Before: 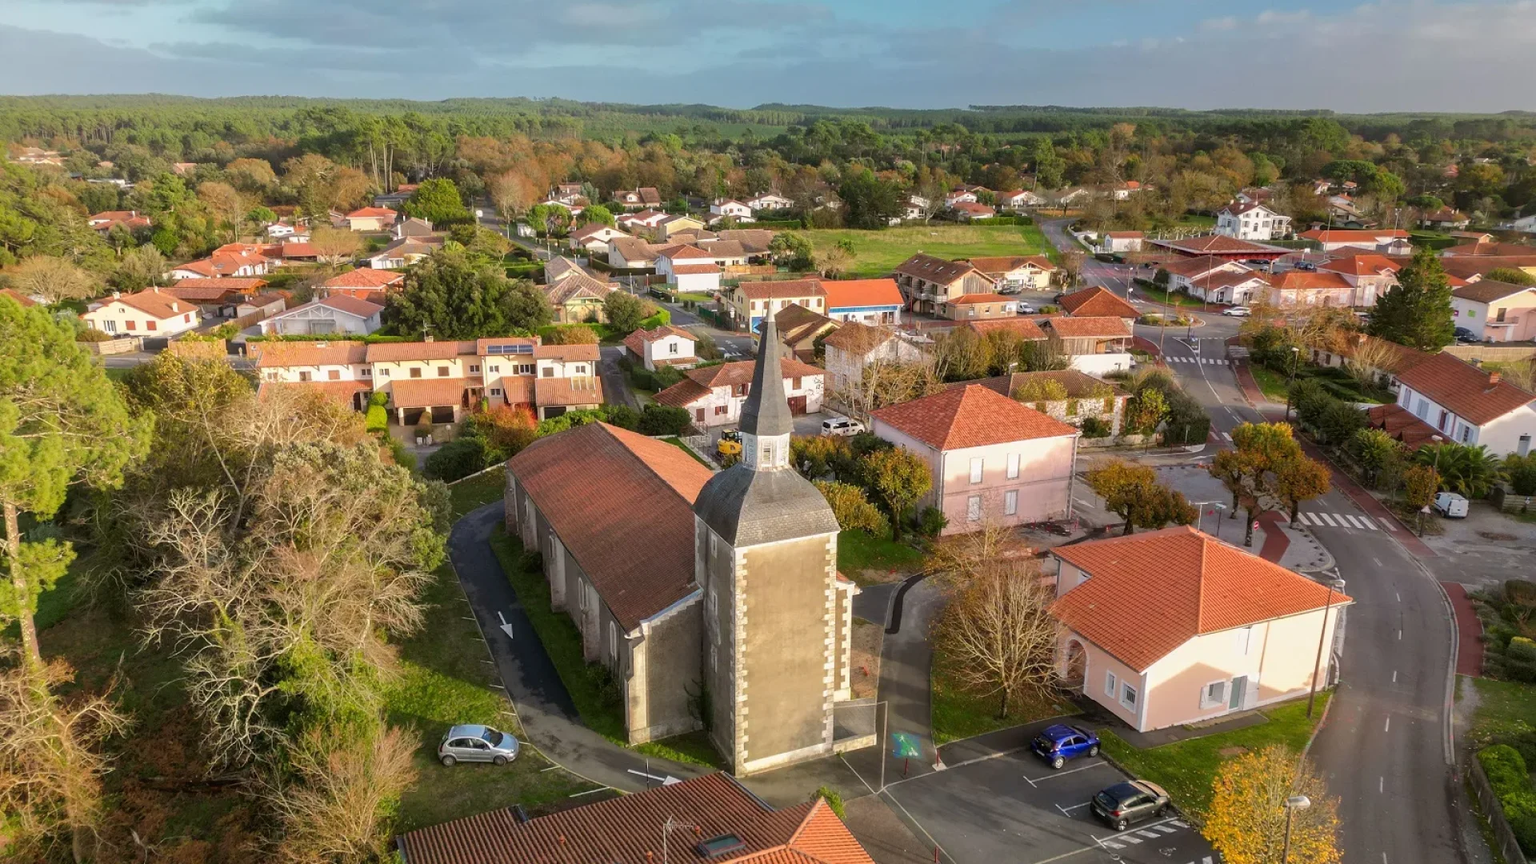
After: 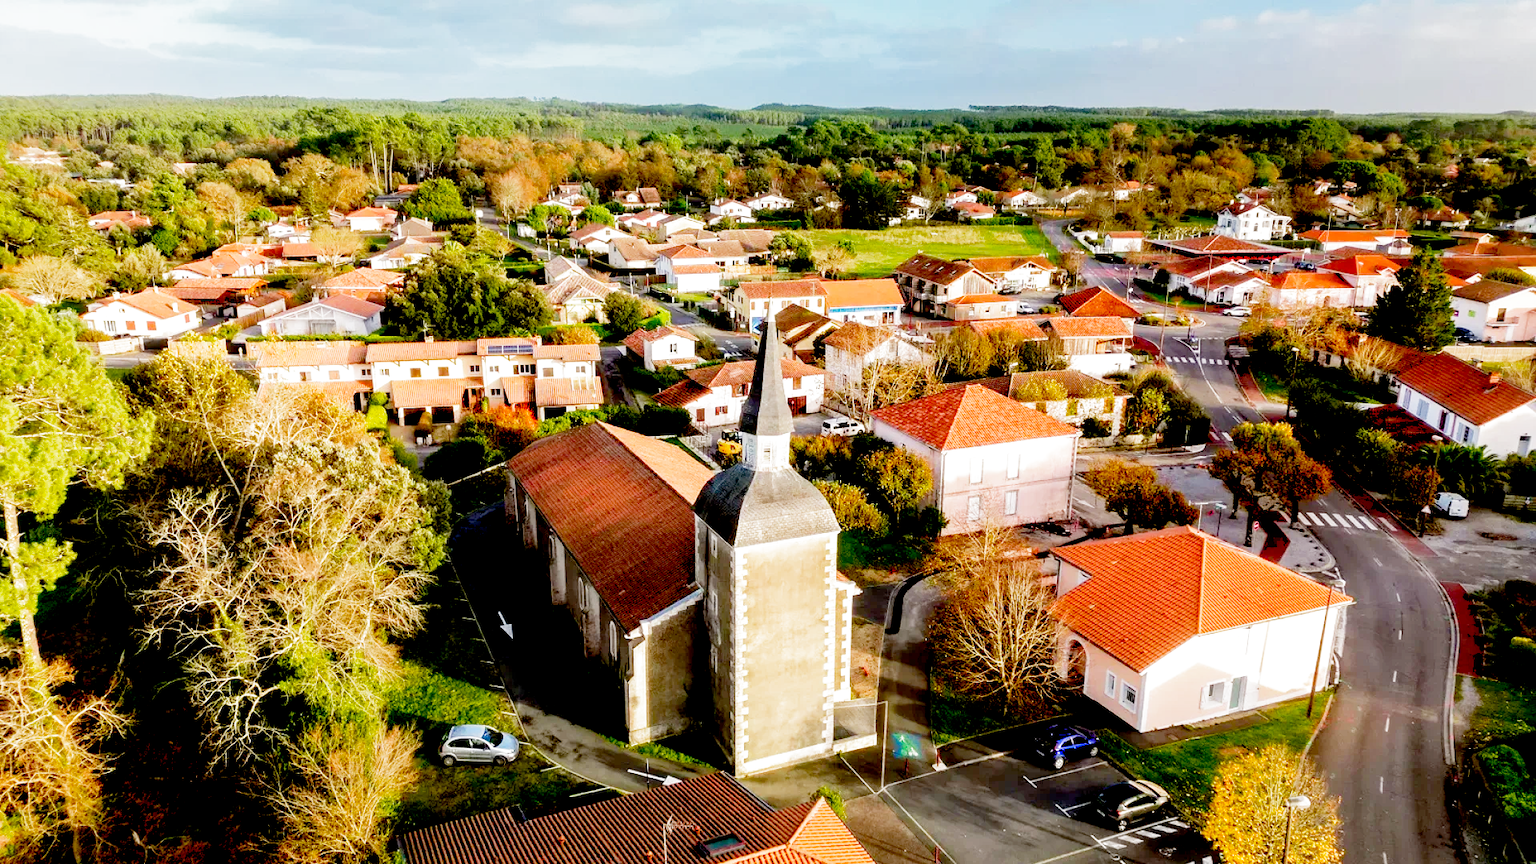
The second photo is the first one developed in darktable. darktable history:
filmic rgb: middle gray luminance 12.74%, black relative exposure -10.13 EV, white relative exposure 3.47 EV, threshold 6 EV, target black luminance 0%, hardness 5.74, latitude 44.69%, contrast 1.221, highlights saturation mix 5%, shadows ↔ highlights balance 26.78%, add noise in highlights 0, preserve chrominance no, color science v3 (2019), use custom middle-gray values true, iterations of high-quality reconstruction 0, contrast in highlights soft, enable highlight reconstruction true
exposure: black level correction 0.04, exposure 0.5 EV, compensate highlight preservation false
